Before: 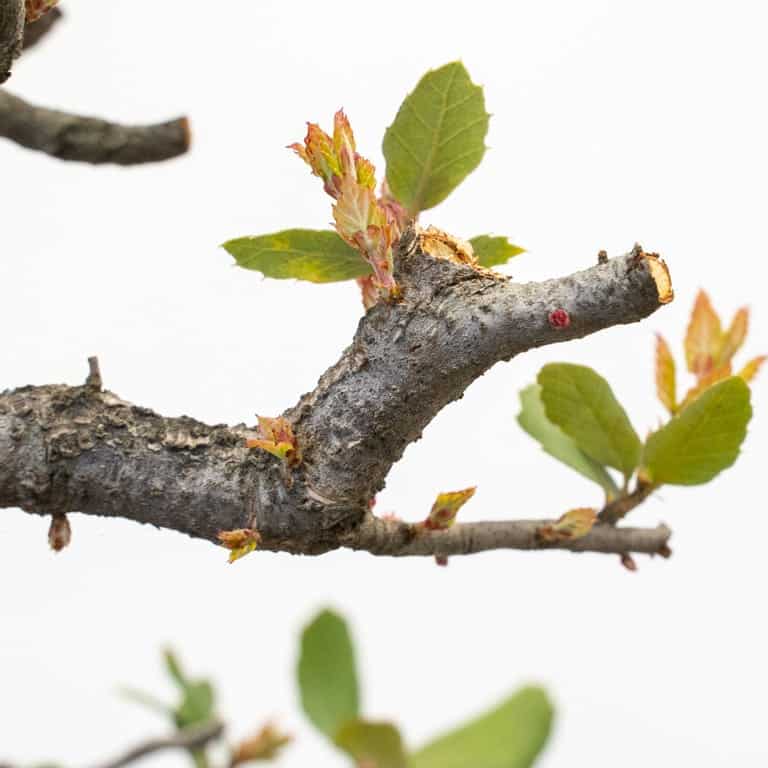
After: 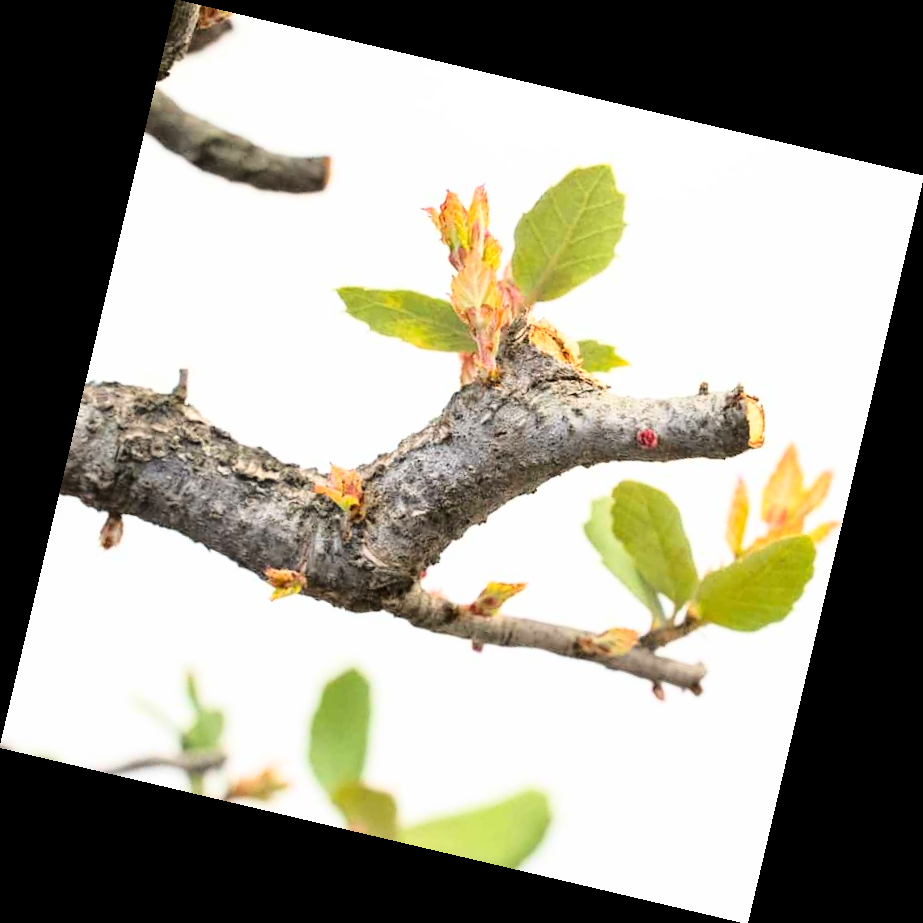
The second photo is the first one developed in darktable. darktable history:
base curve: curves: ch0 [(0, 0) (0.028, 0.03) (0.121, 0.232) (0.46, 0.748) (0.859, 0.968) (1, 1)]
rotate and perspective: rotation 13.27°, automatic cropping off
